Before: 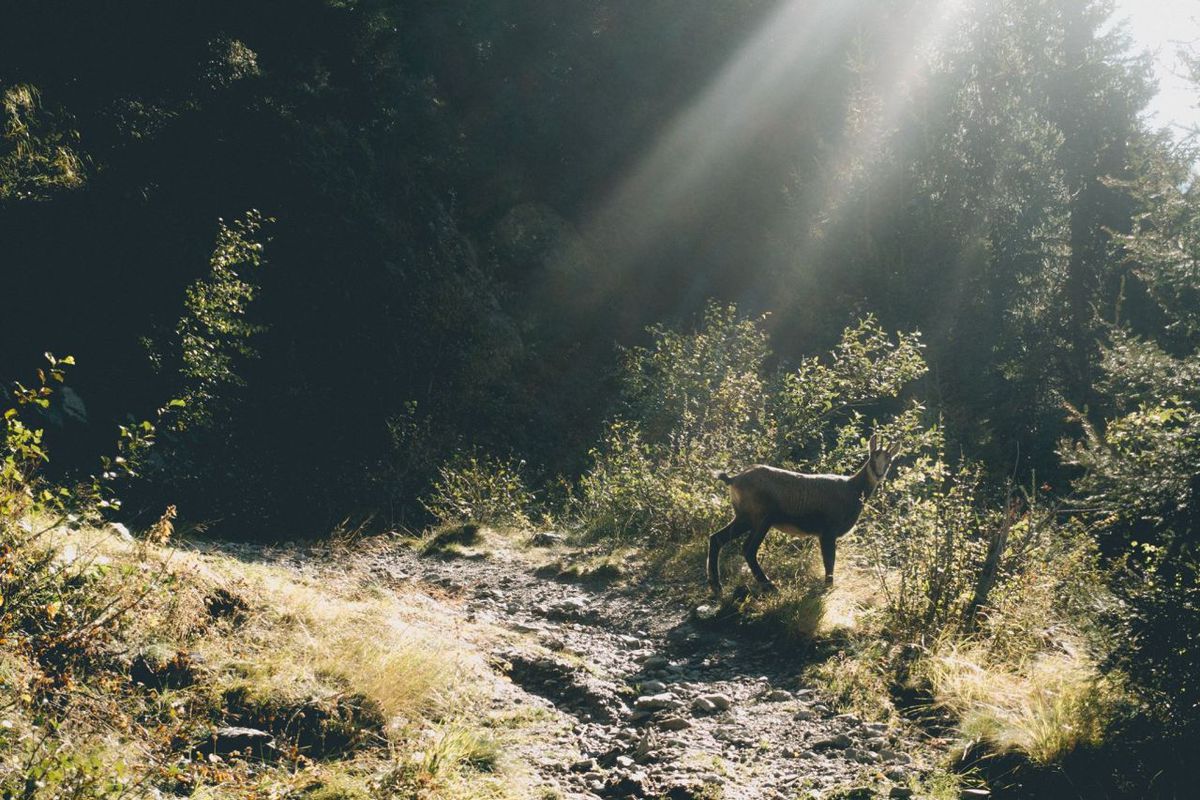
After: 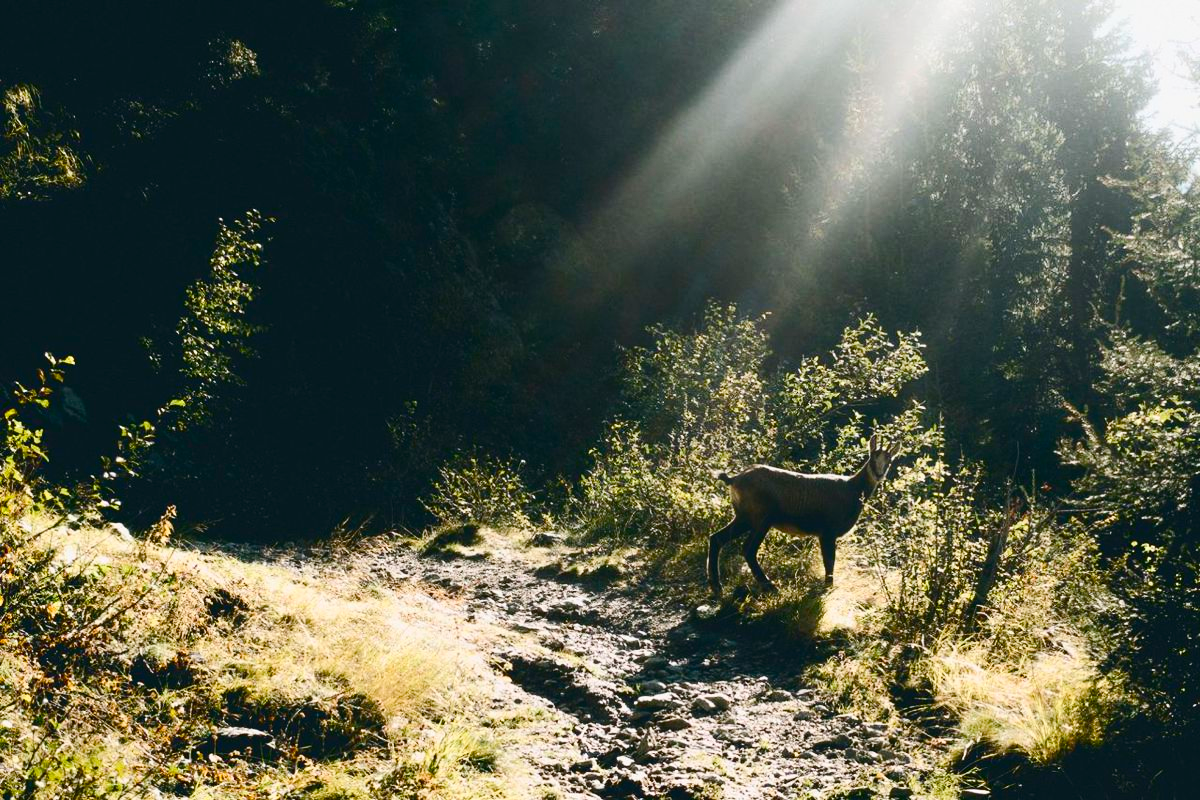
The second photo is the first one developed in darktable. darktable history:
color balance rgb: perceptual saturation grading › global saturation 35%, perceptual saturation grading › highlights -25%, perceptual saturation grading › shadows 50%
contrast brightness saturation: contrast 0.28
